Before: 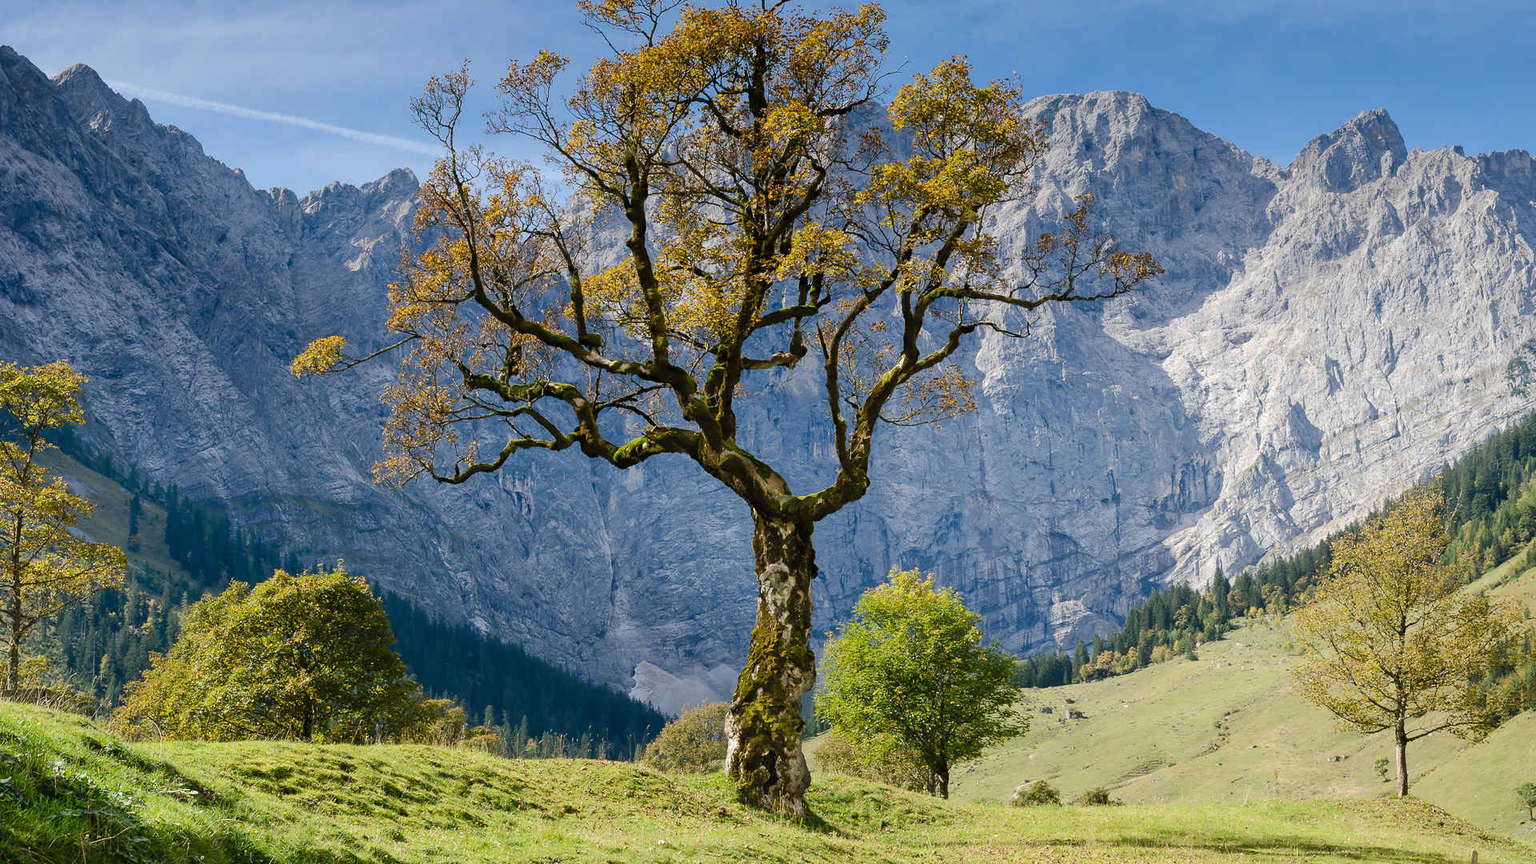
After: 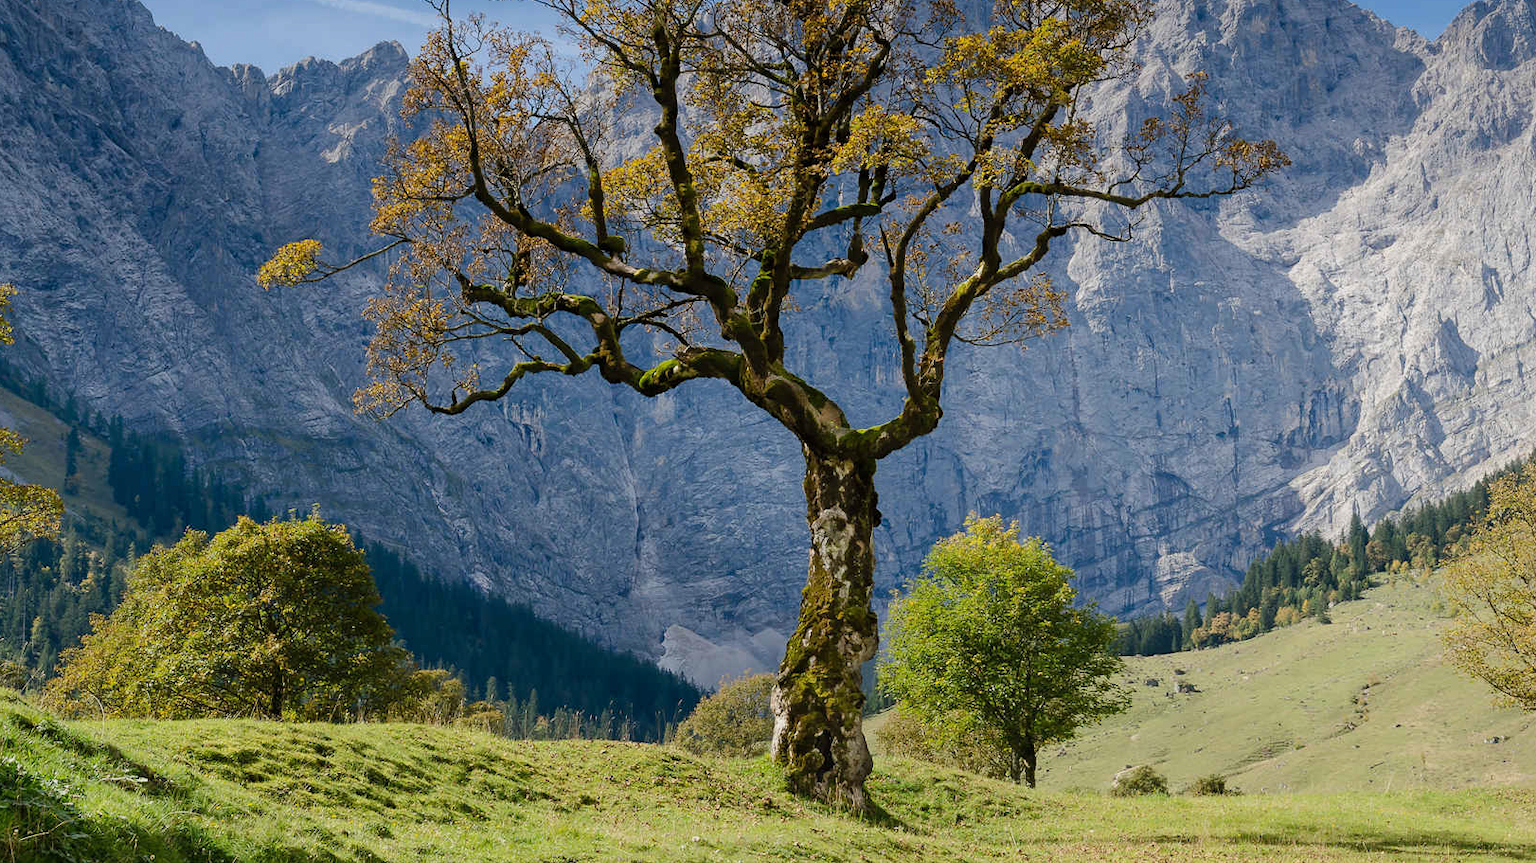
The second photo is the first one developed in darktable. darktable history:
crop and rotate: left 4.842%, top 15.51%, right 10.668%
exposure: exposure -0.242 EV, compensate highlight preservation false
